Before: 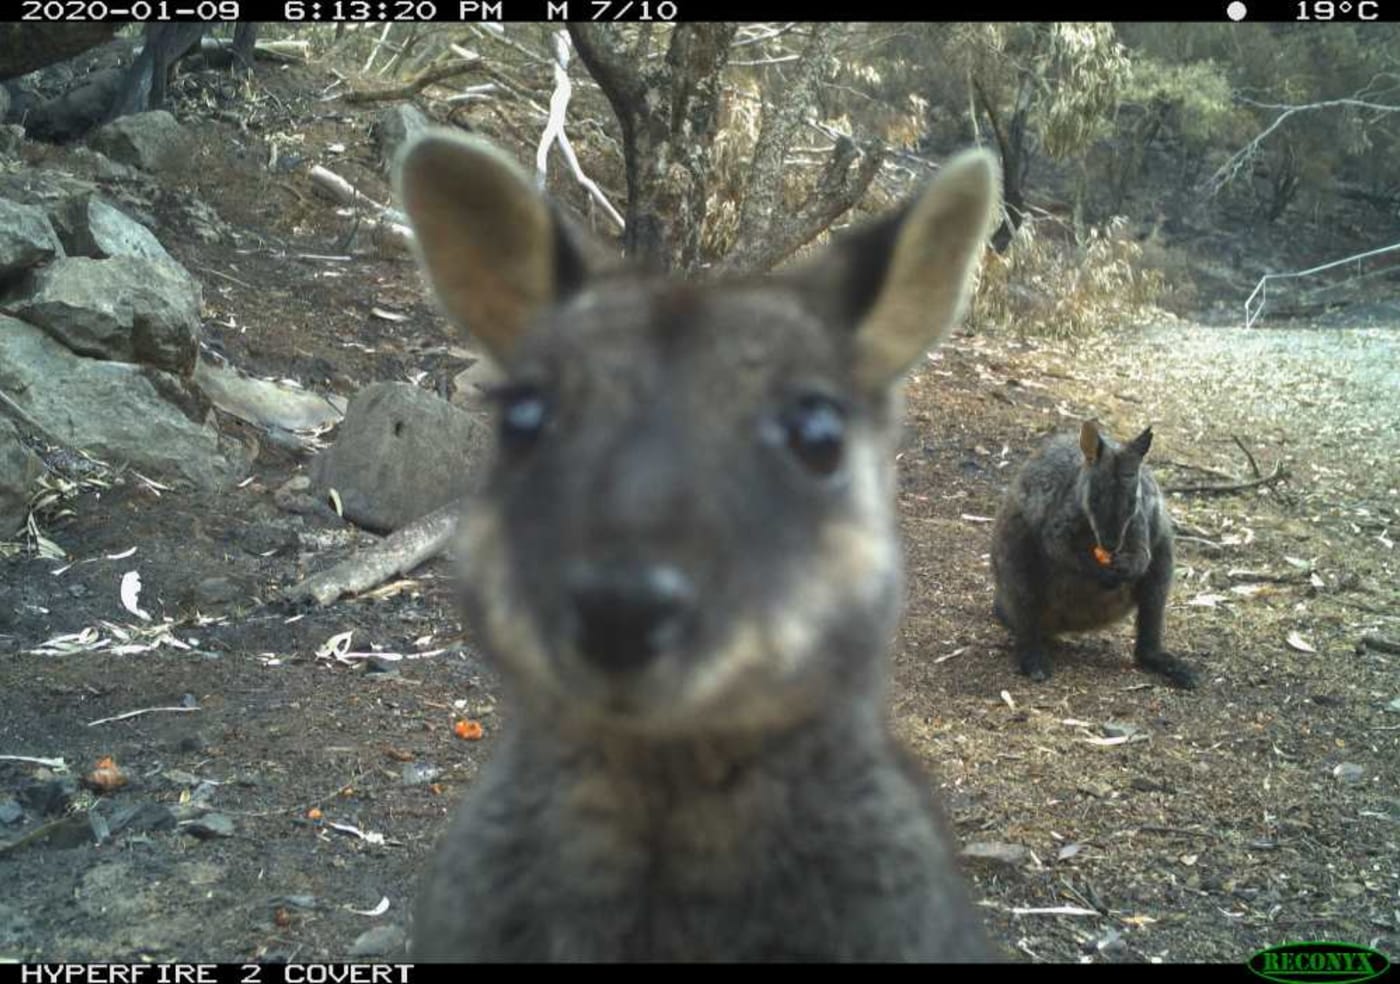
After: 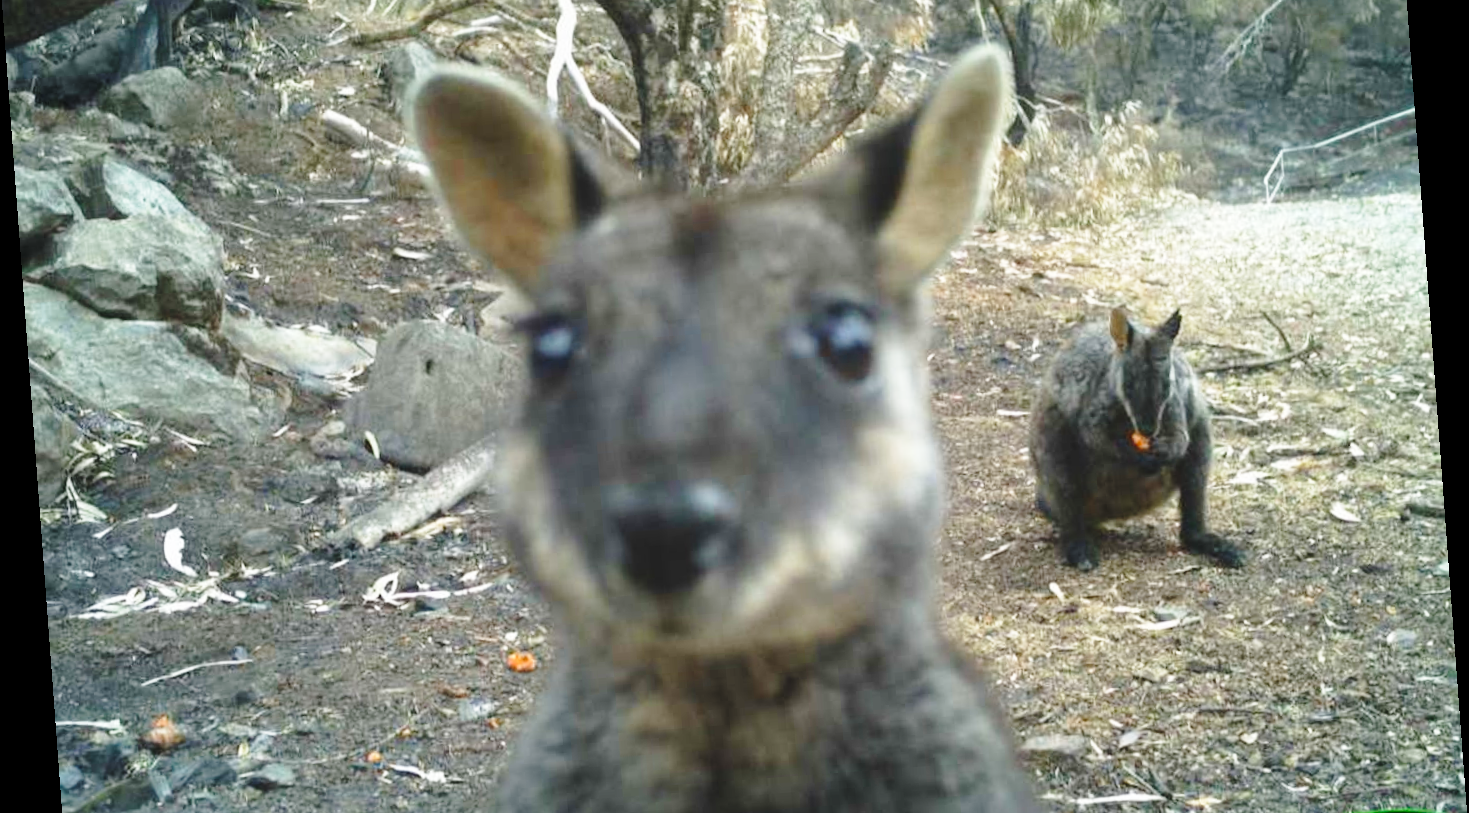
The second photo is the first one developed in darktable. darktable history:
shadows and highlights: shadows 25, highlights -25
crop and rotate: top 12.5%, bottom 12.5%
rotate and perspective: rotation -4.25°, automatic cropping off
base curve: curves: ch0 [(0, 0) (0.028, 0.03) (0.121, 0.232) (0.46, 0.748) (0.859, 0.968) (1, 1)], preserve colors none
